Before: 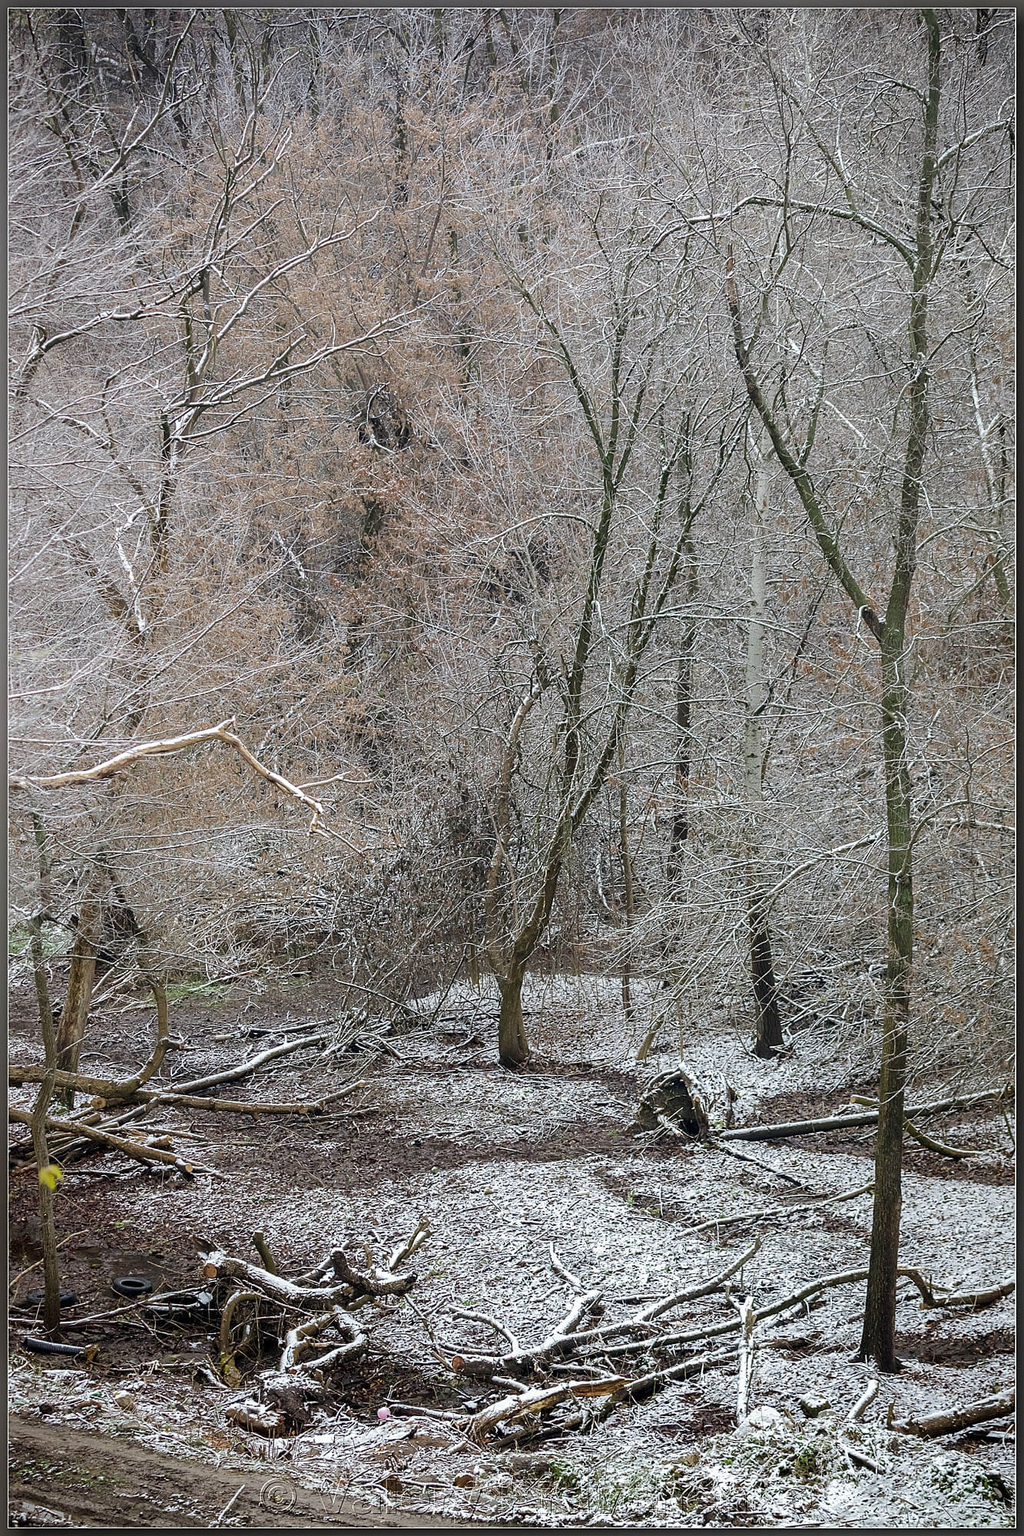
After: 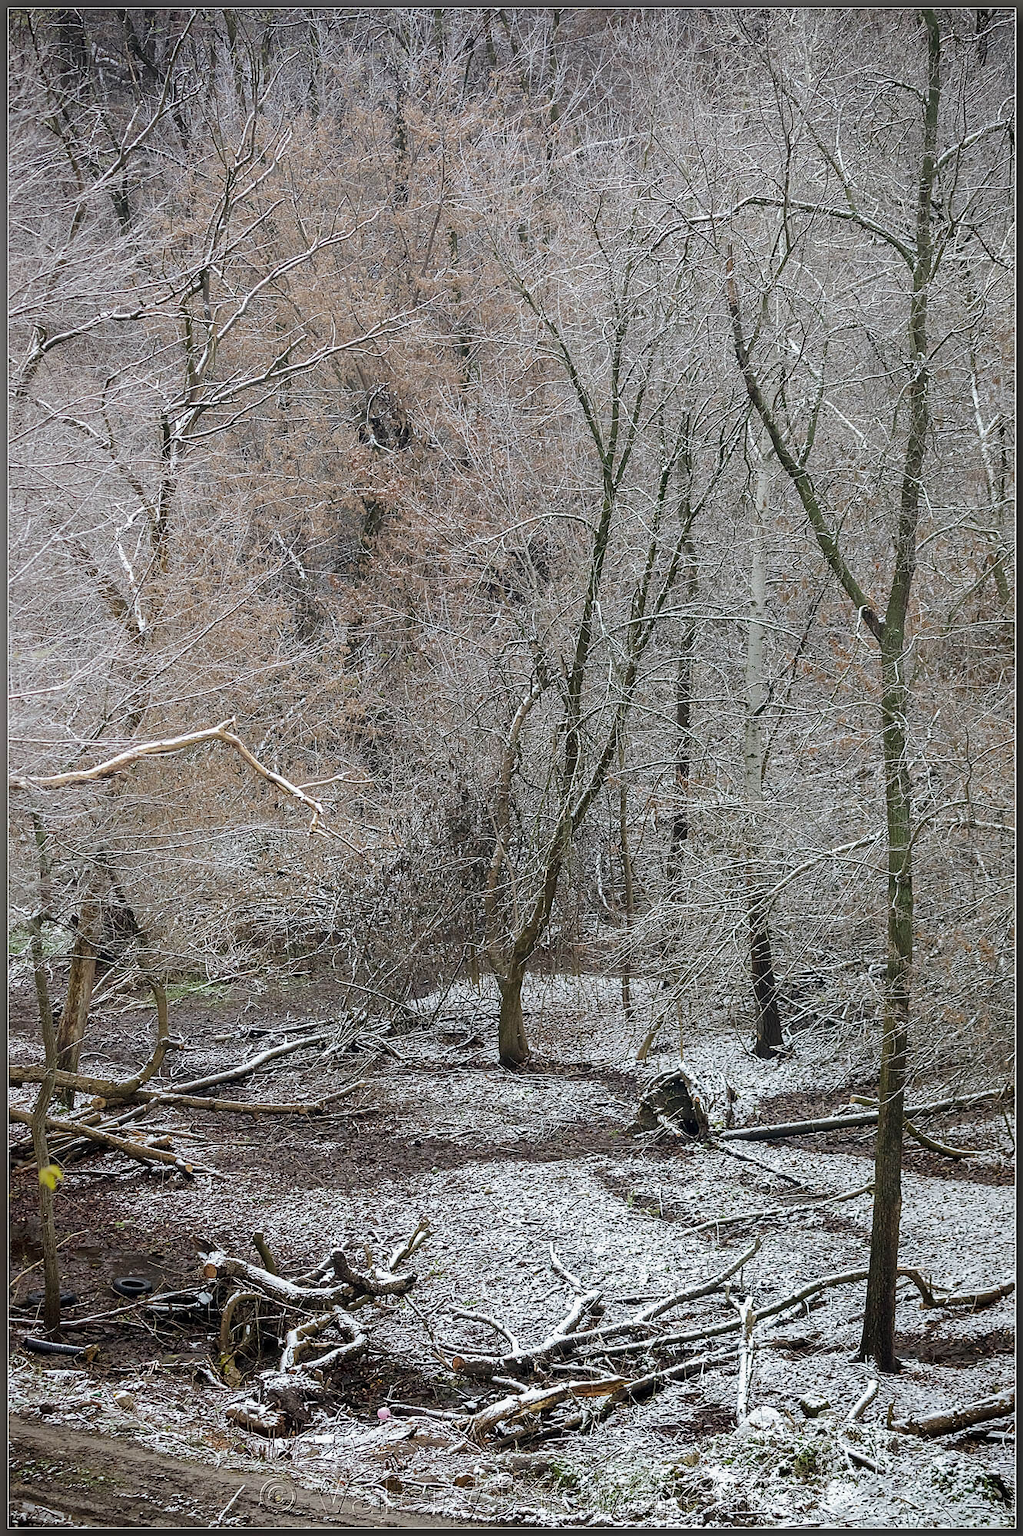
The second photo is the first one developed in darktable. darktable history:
white balance: emerald 1
exposure: exposure -0.048 EV, compensate highlight preservation false
